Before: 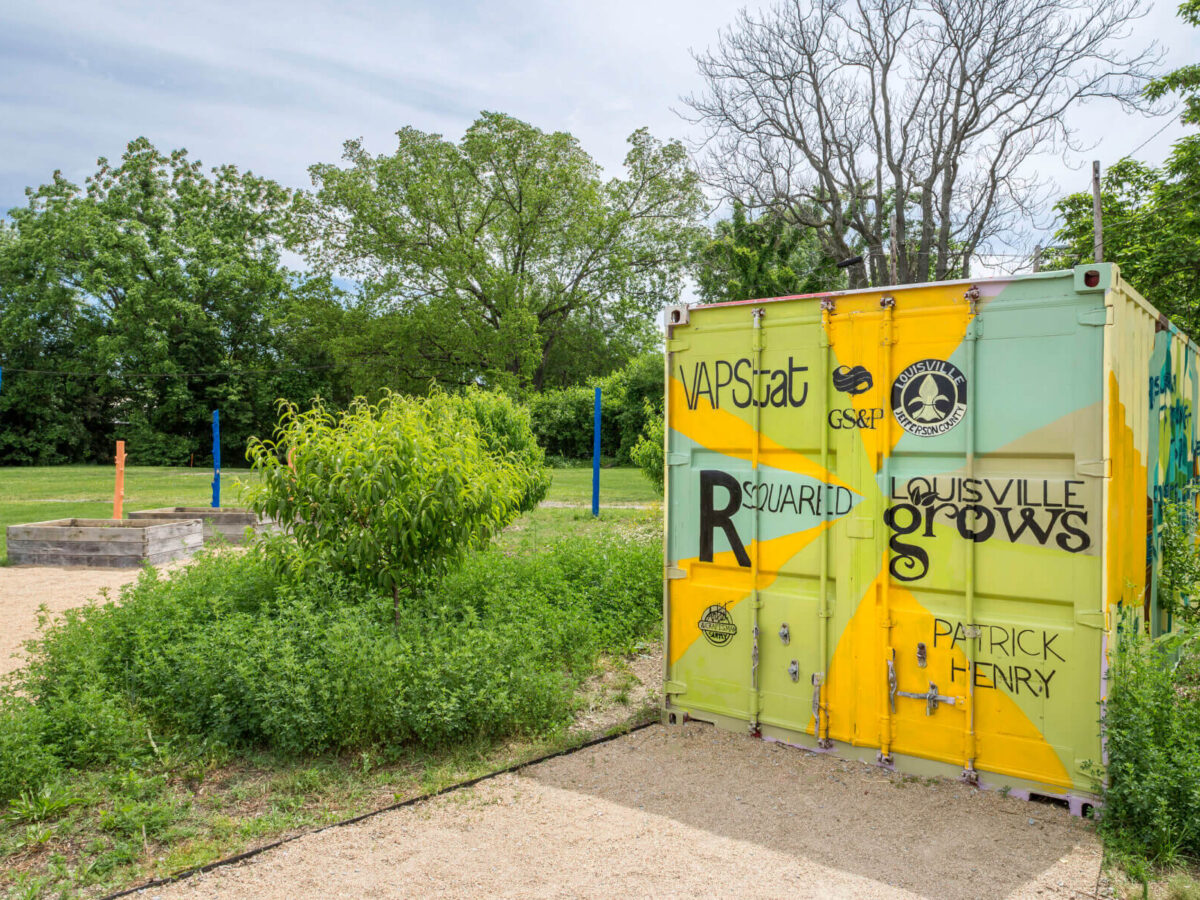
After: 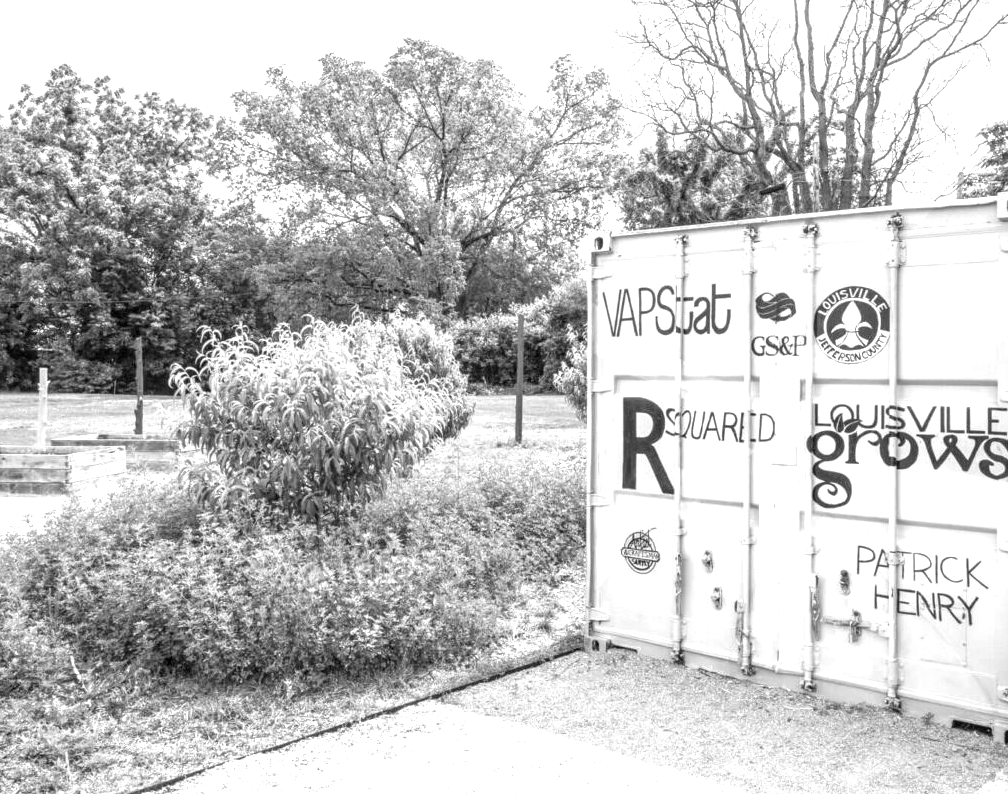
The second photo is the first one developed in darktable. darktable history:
local contrast: on, module defaults
exposure: black level correction 0, exposure 1.2 EV, compensate exposure bias true, compensate highlight preservation false
monochrome: on, module defaults
crop: left 6.446%, top 8.188%, right 9.538%, bottom 3.548%
